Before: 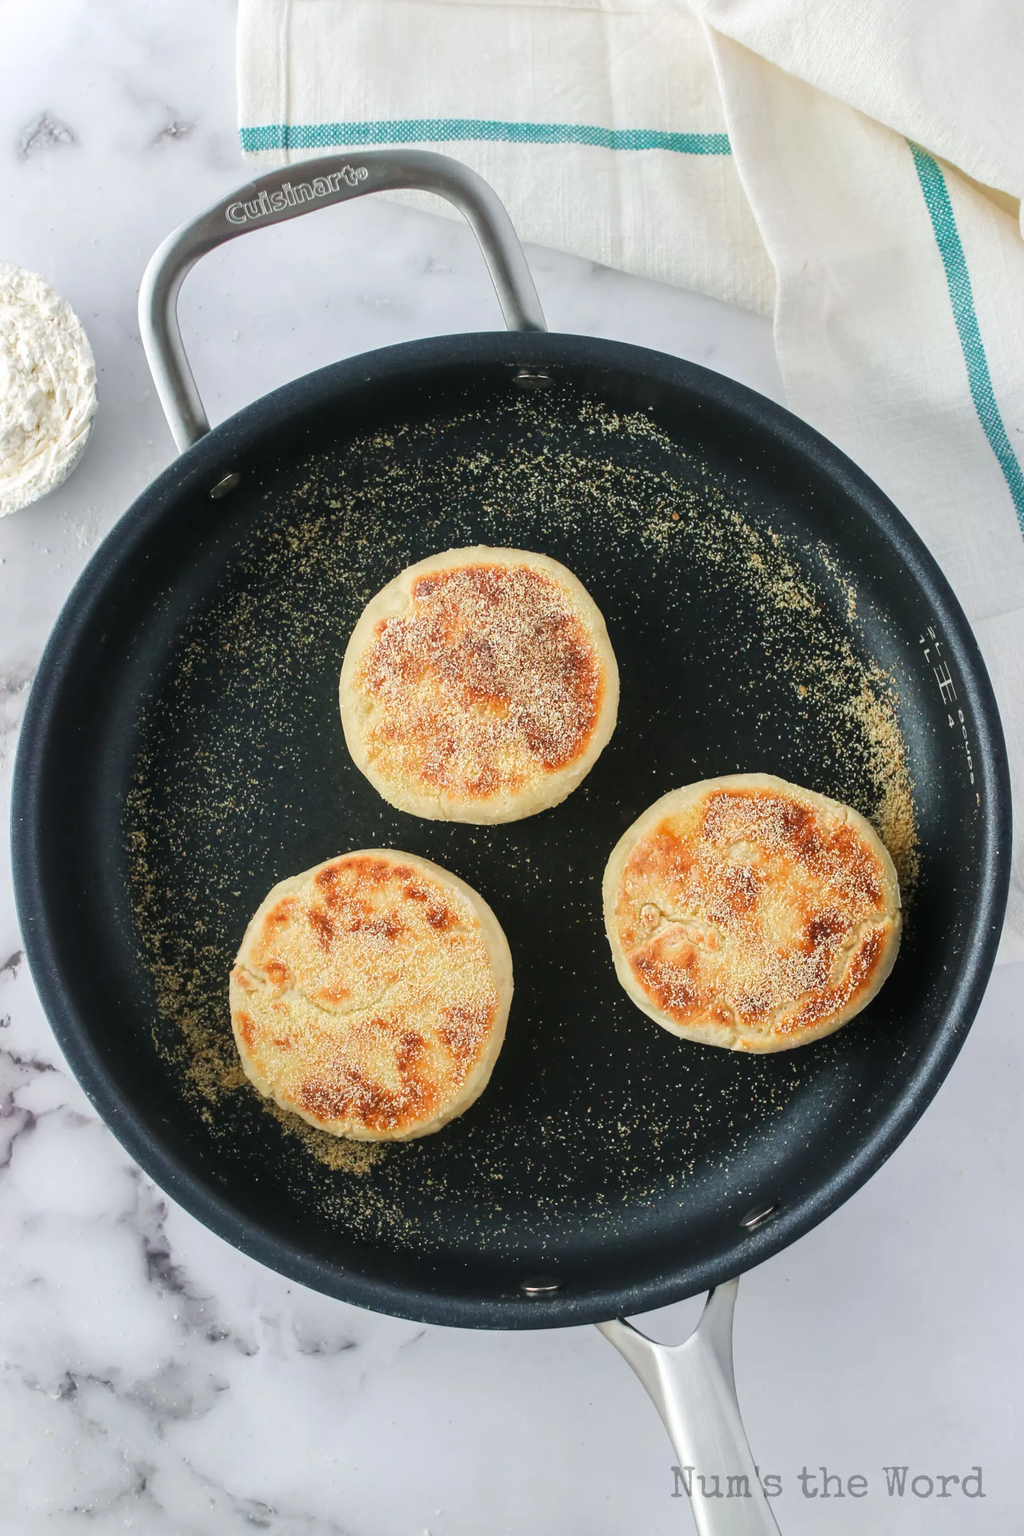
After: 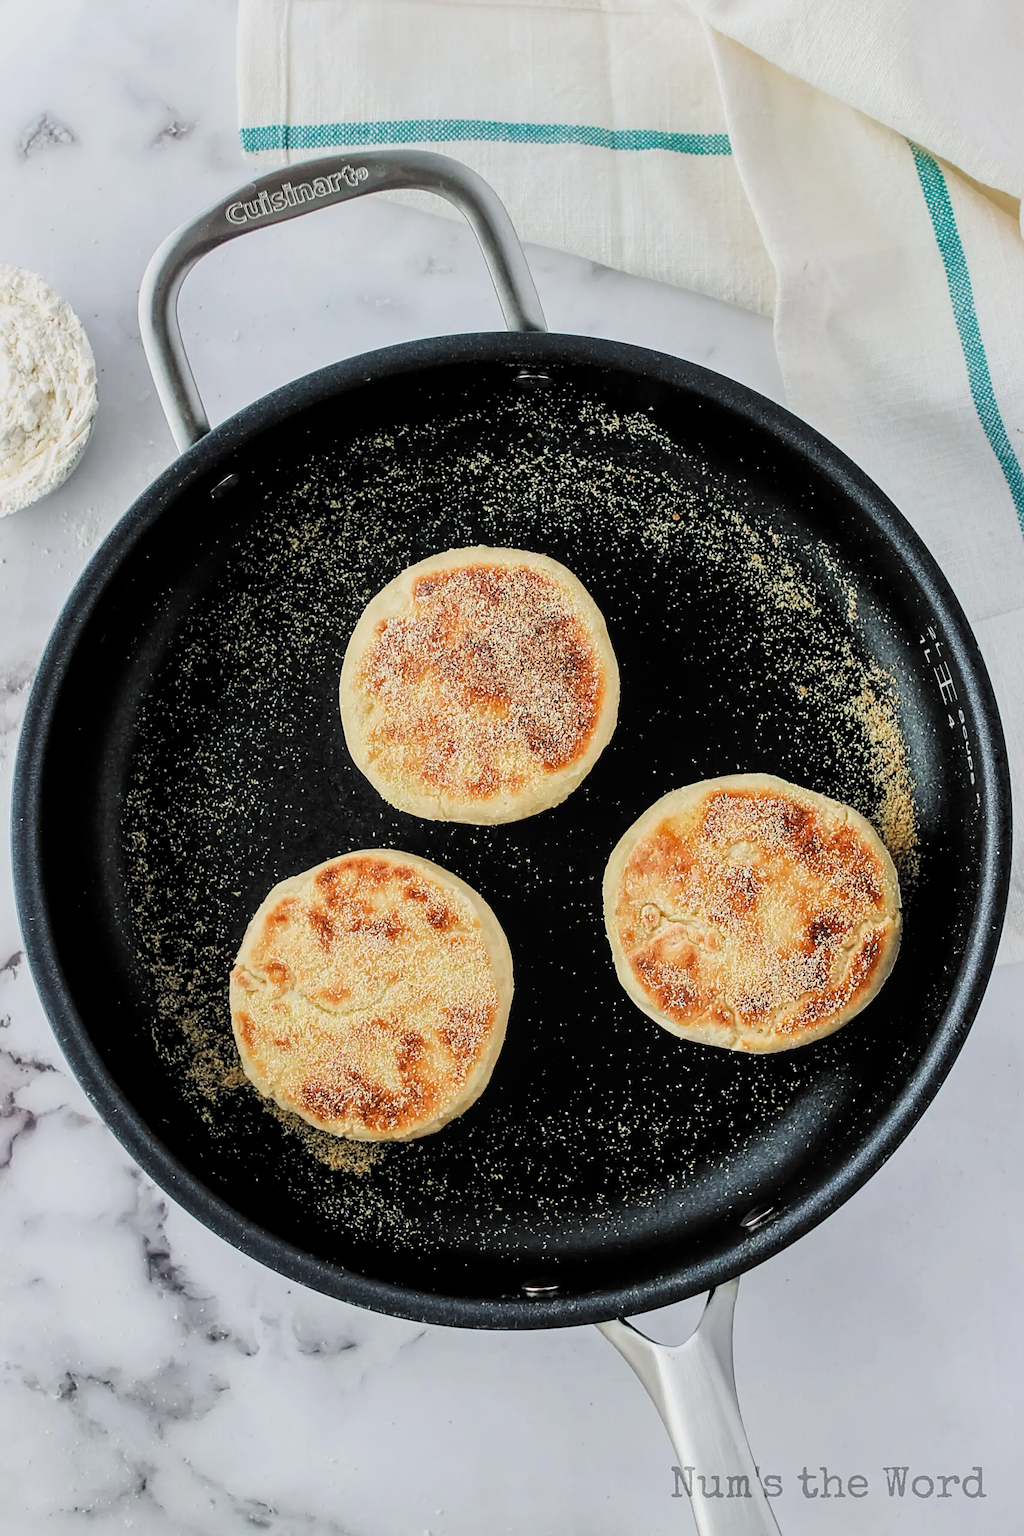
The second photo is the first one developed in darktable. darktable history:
sharpen: on, module defaults
filmic rgb: black relative exposure -5.09 EV, white relative exposure 3.99 EV, hardness 2.88, contrast 1.192, highlights saturation mix -30.59%, color science v6 (2022)
local contrast: highlights 99%, shadows 88%, detail 160%, midtone range 0.2
